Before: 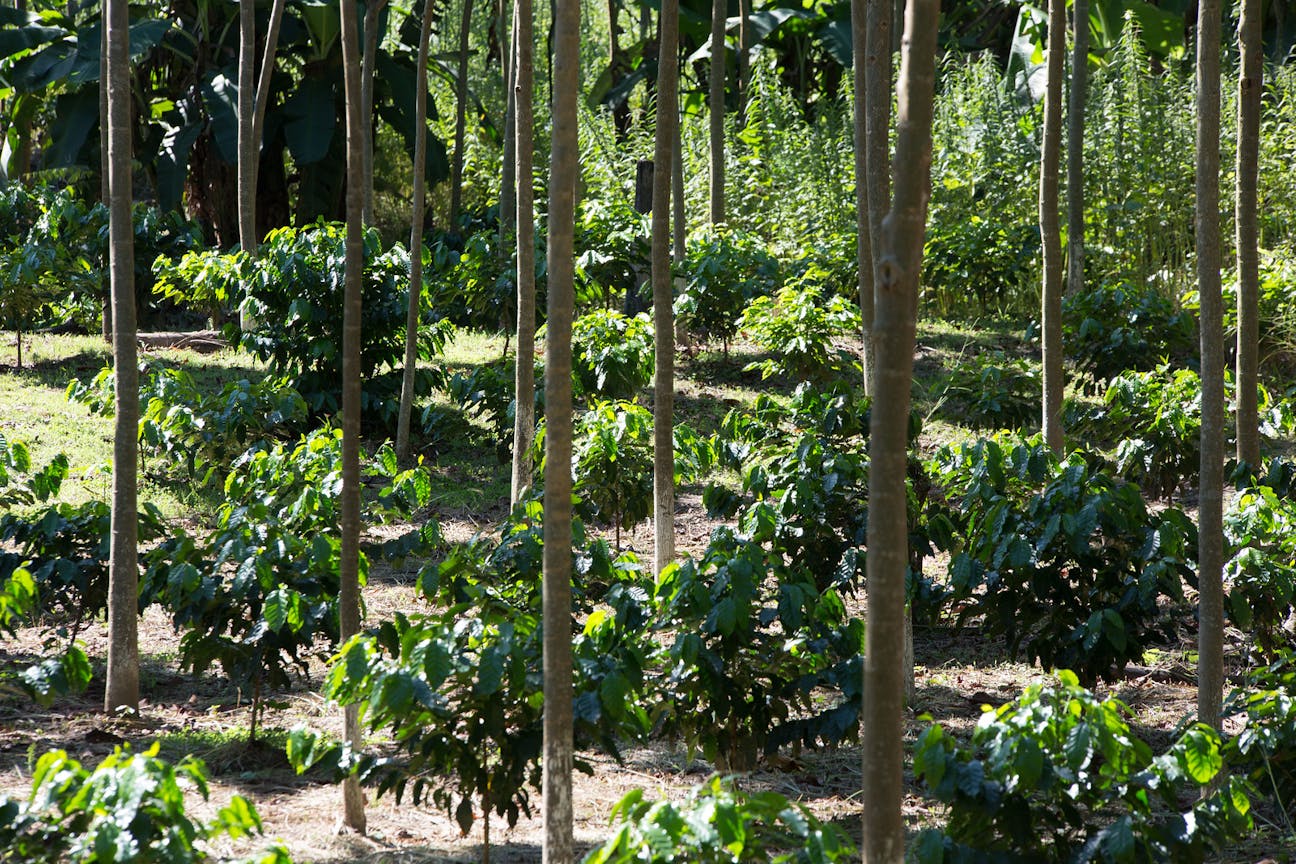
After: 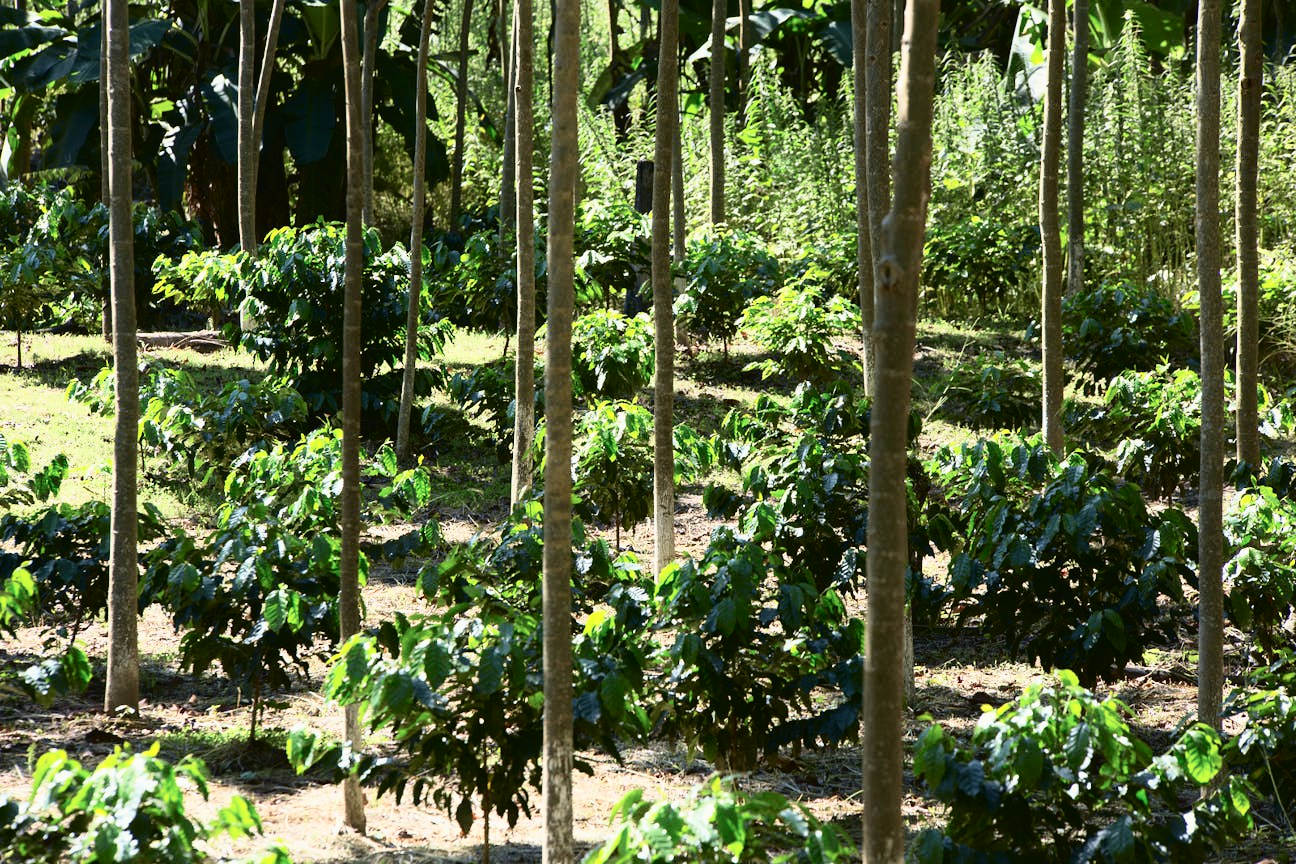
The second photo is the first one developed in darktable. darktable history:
tone equalizer: on, module defaults
tone curve: curves: ch0 [(0, 0.023) (0.087, 0.065) (0.184, 0.168) (0.45, 0.54) (0.57, 0.683) (0.706, 0.841) (0.877, 0.948) (1, 0.984)]; ch1 [(0, 0) (0.388, 0.369) (0.447, 0.447) (0.505, 0.5) (0.534, 0.535) (0.563, 0.563) (0.579, 0.59) (0.644, 0.663) (1, 1)]; ch2 [(0, 0) (0.301, 0.259) (0.385, 0.395) (0.492, 0.496) (0.518, 0.537) (0.583, 0.605) (0.673, 0.667) (1, 1)], color space Lab, independent channels, preserve colors none
color balance rgb: on, module defaults
